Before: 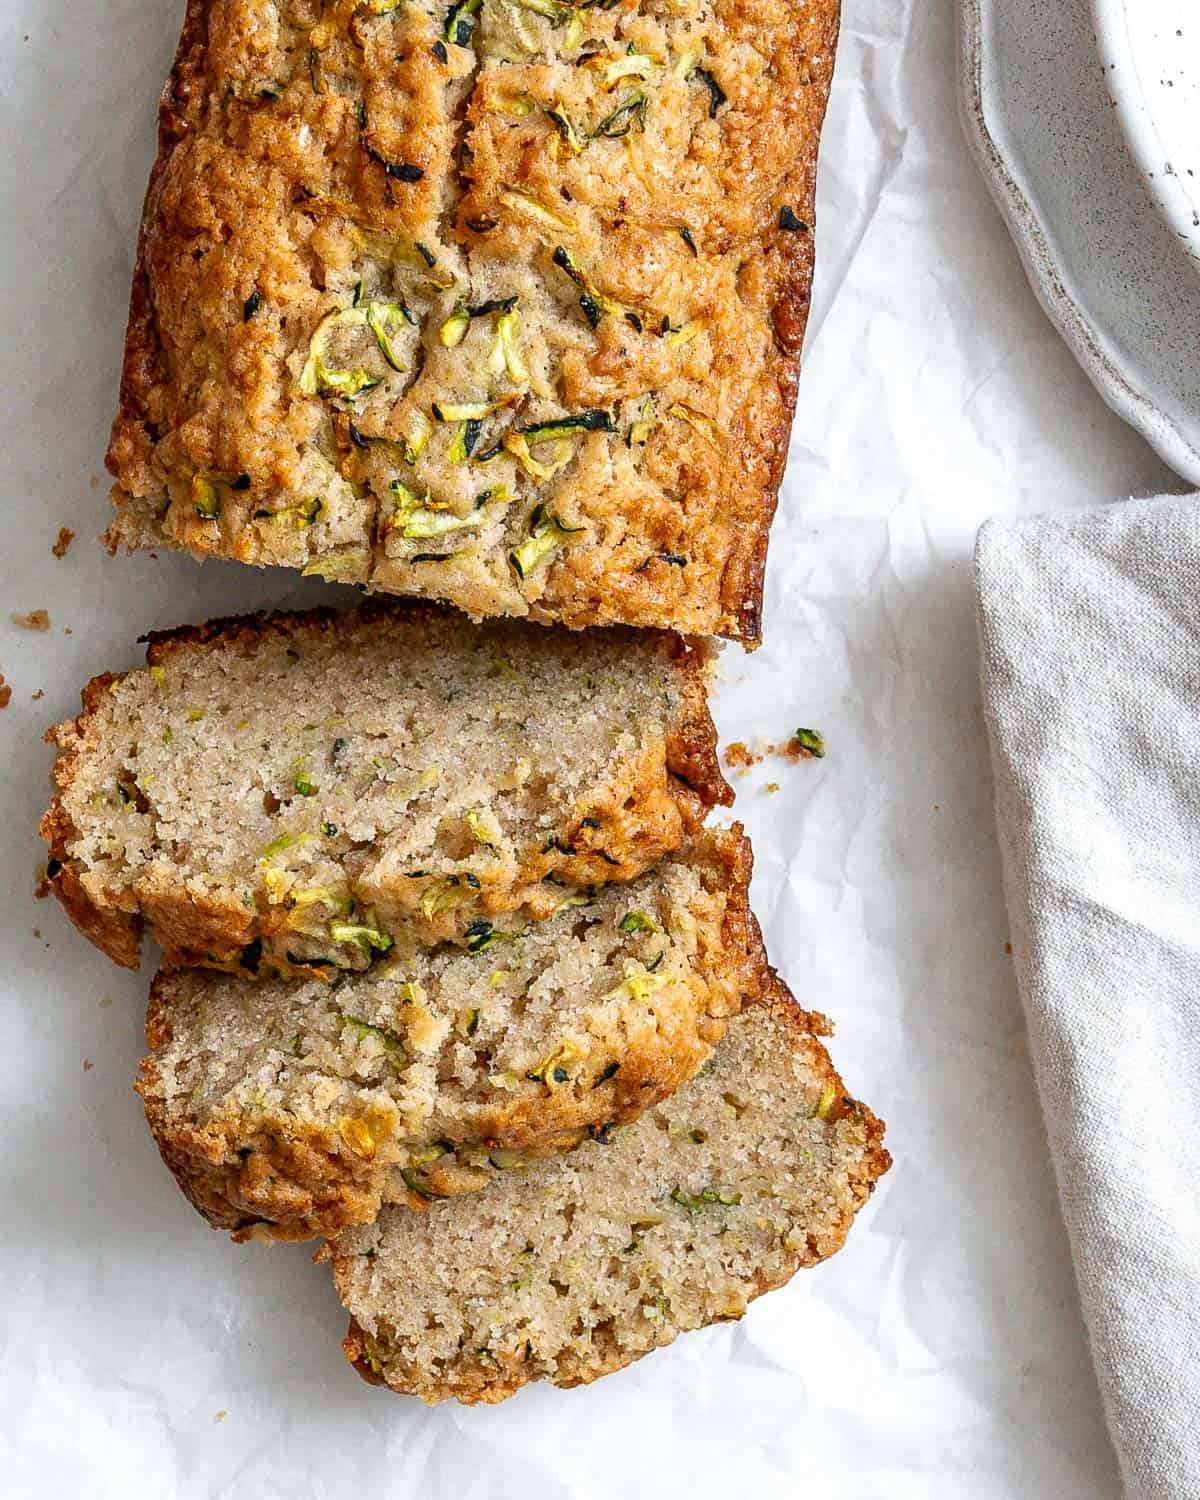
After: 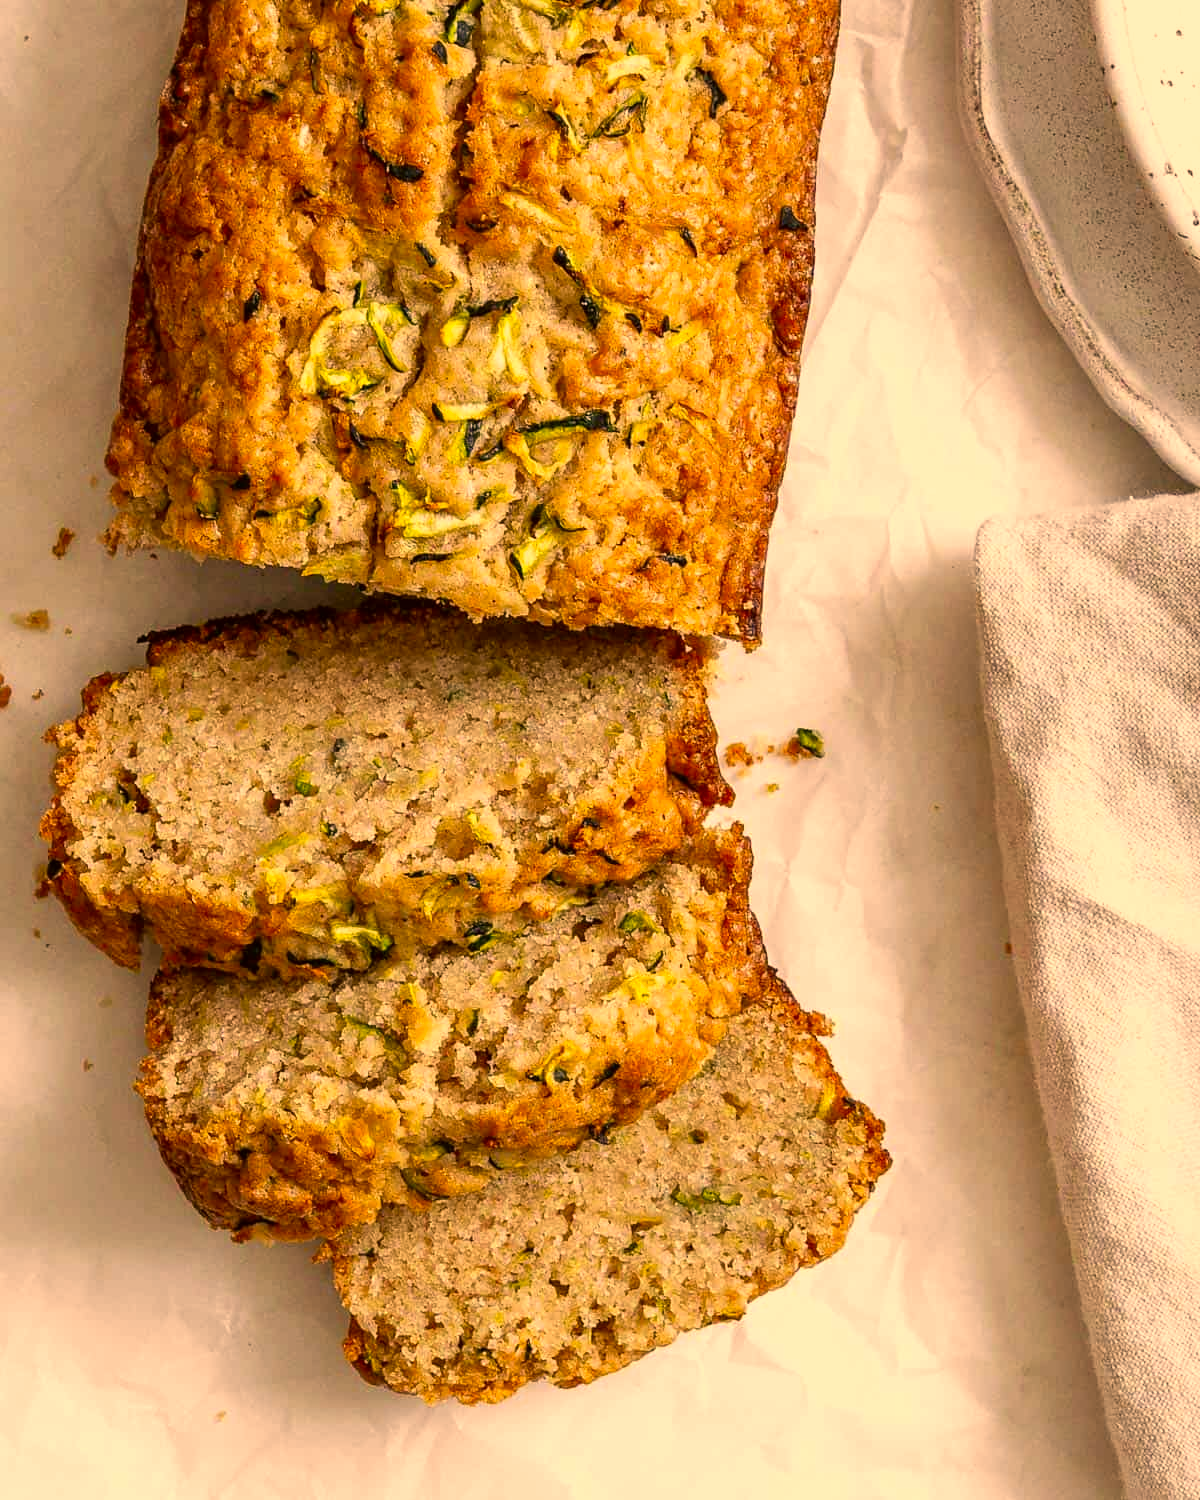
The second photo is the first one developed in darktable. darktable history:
color correction: highlights a* 18.49, highlights b* 35.08, shadows a* 1.18, shadows b* 5.99, saturation 1.03
